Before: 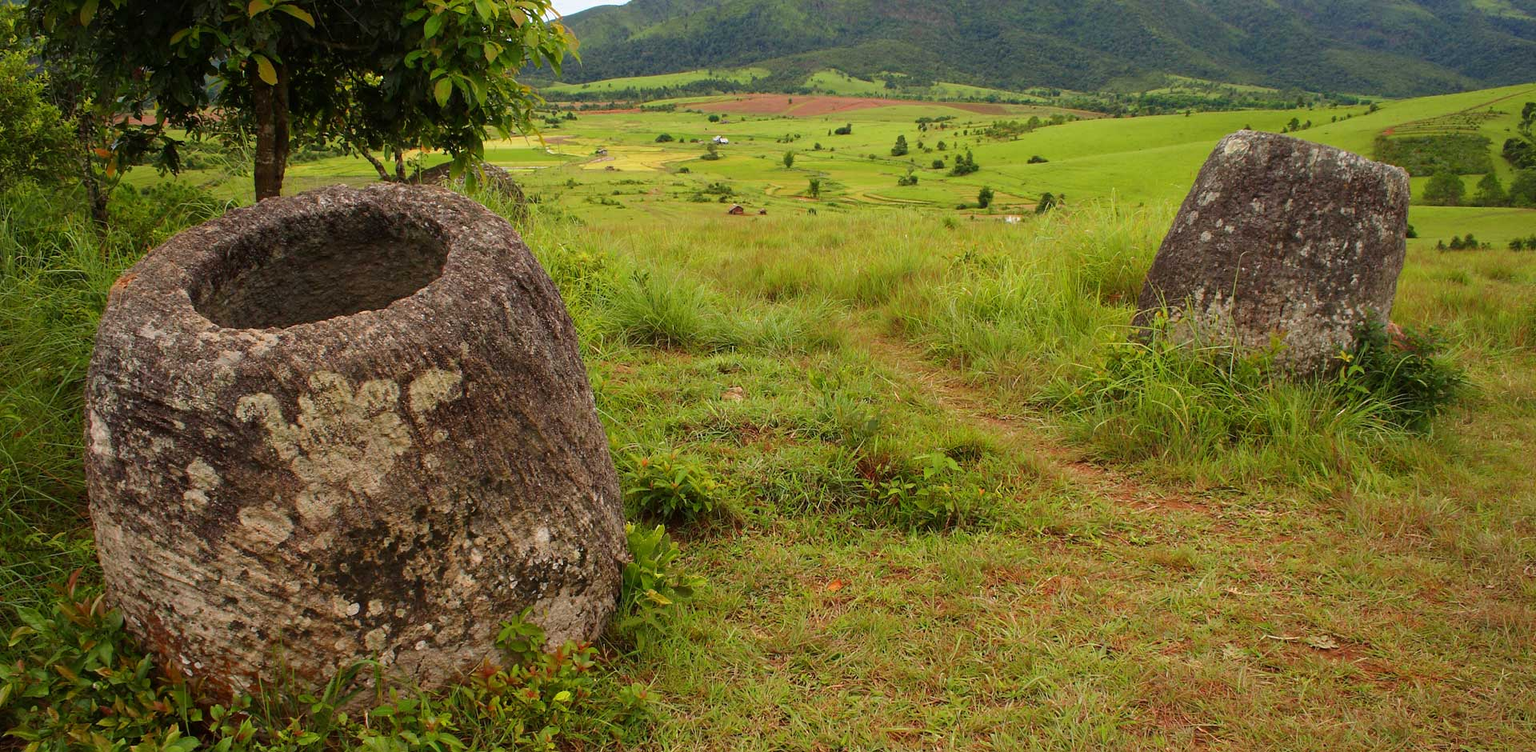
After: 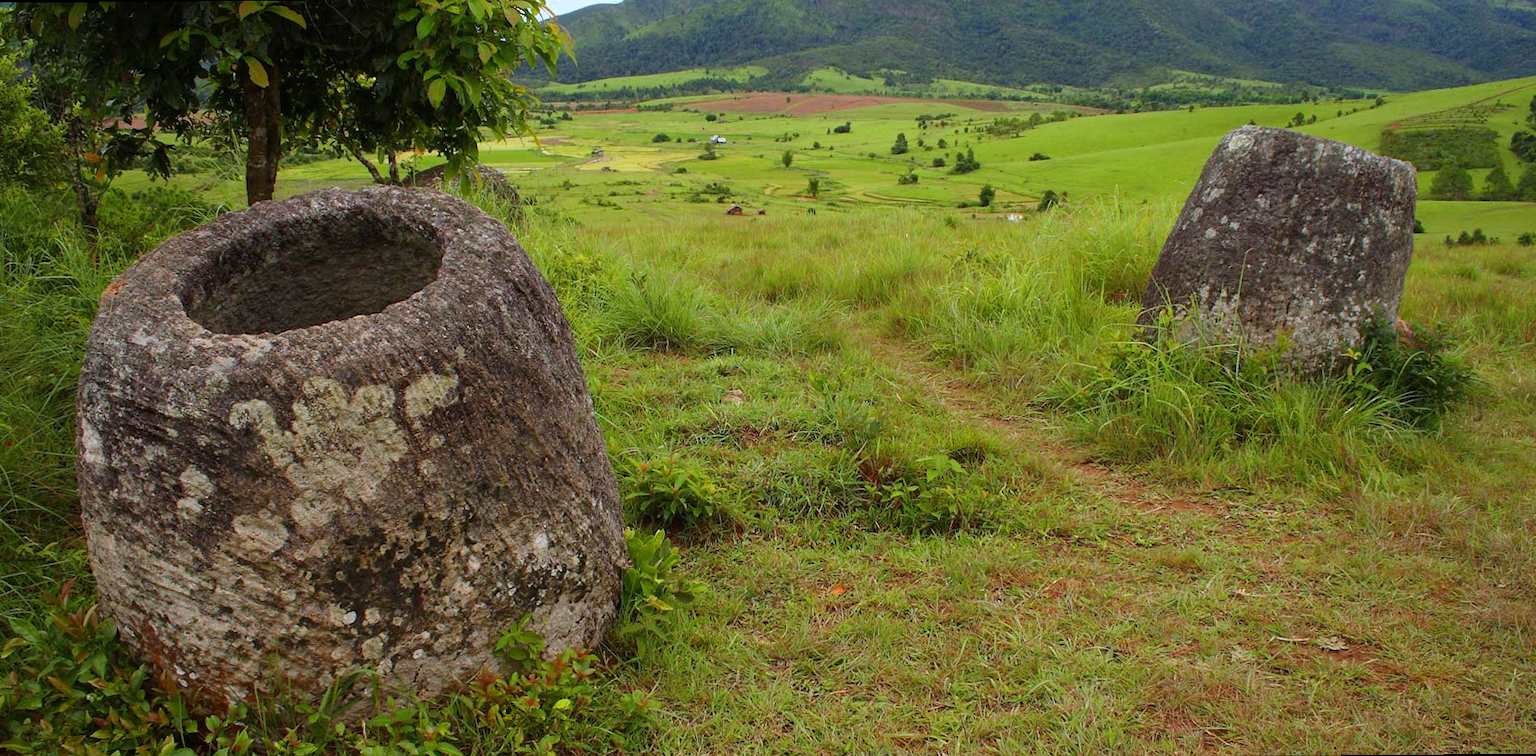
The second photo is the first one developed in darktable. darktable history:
rotate and perspective: rotation -0.45°, automatic cropping original format, crop left 0.008, crop right 0.992, crop top 0.012, crop bottom 0.988
white balance: red 0.931, blue 1.11
